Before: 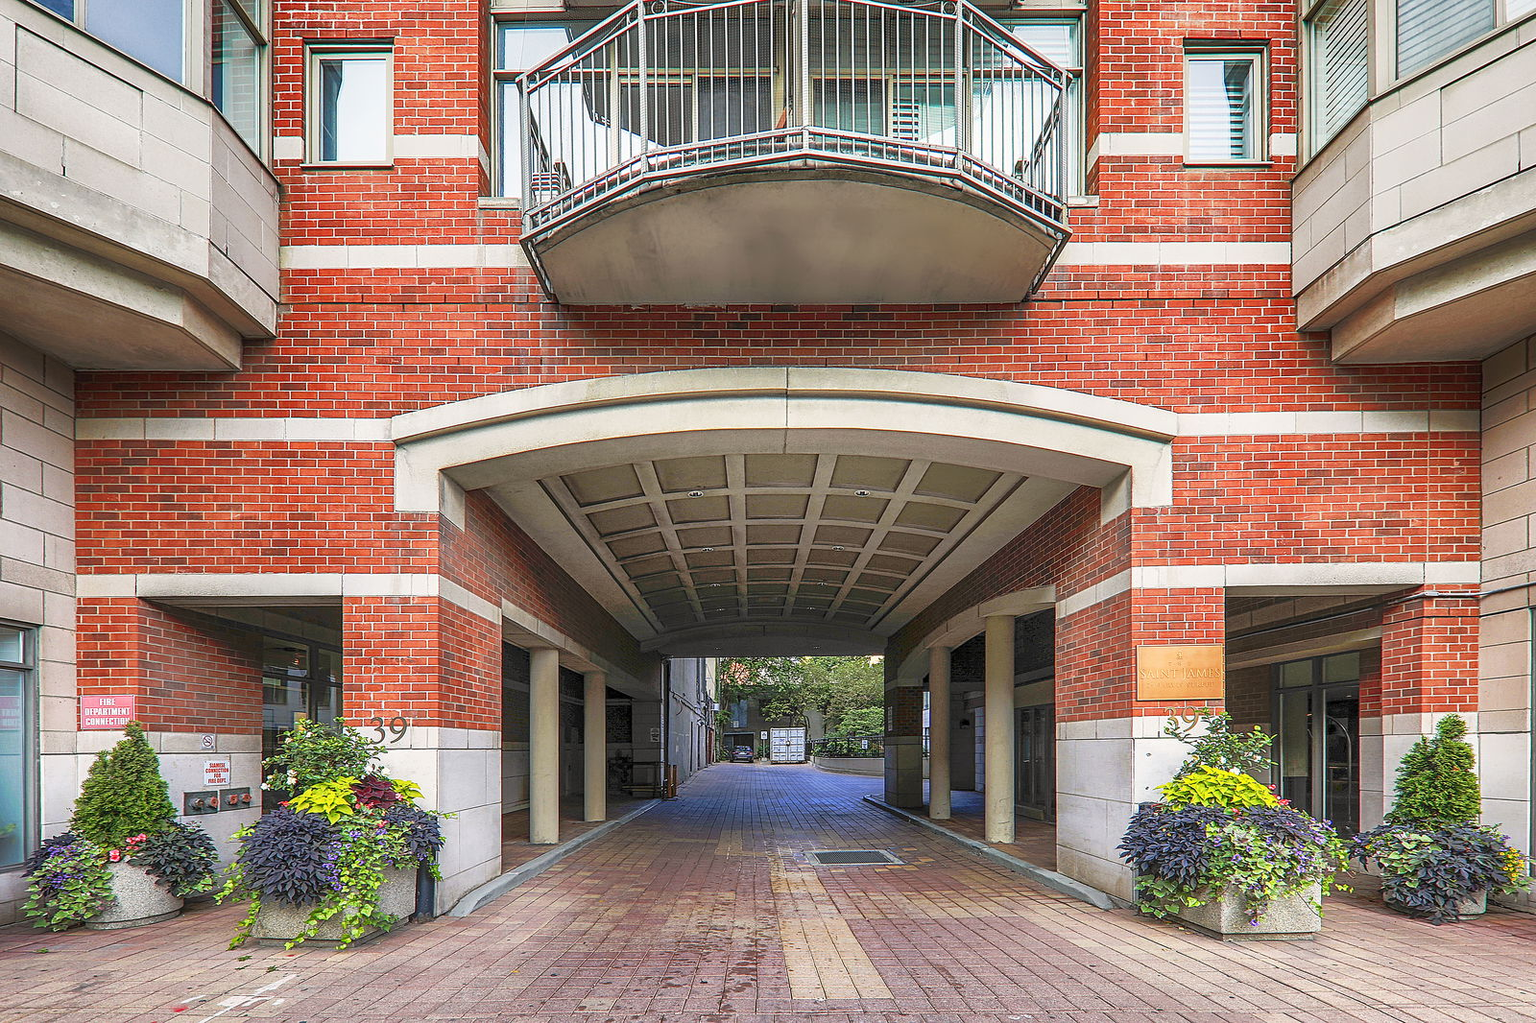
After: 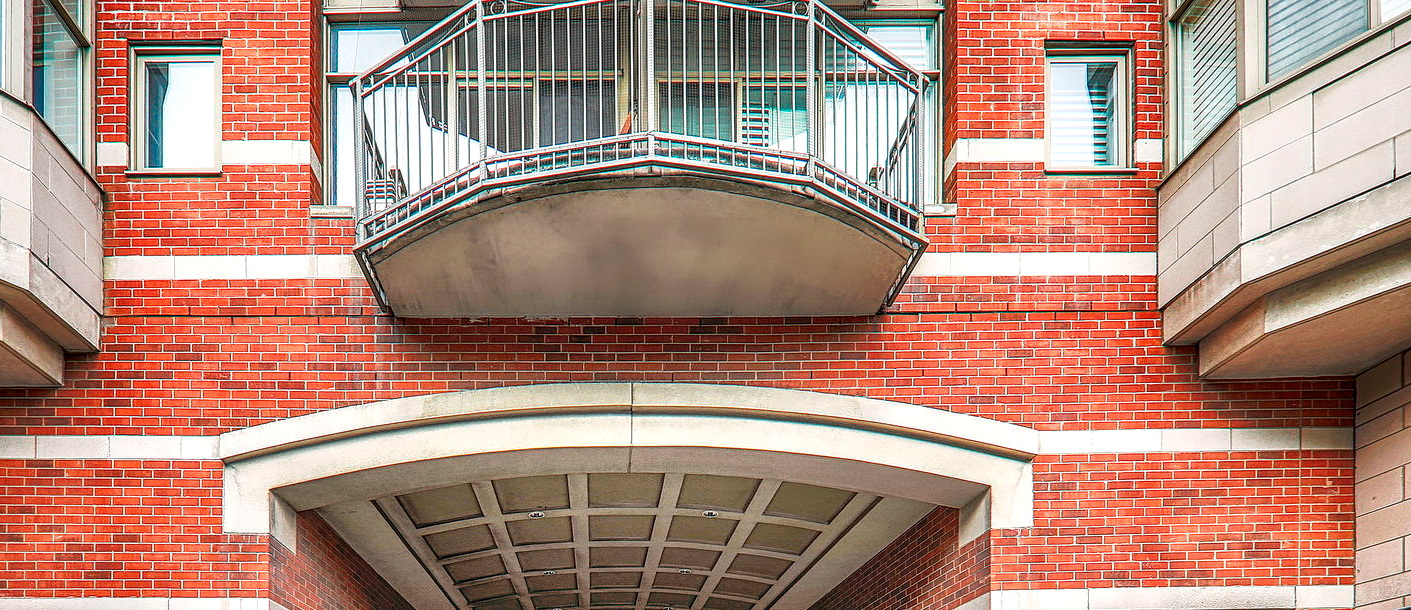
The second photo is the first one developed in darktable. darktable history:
local contrast: detail 130%
levels: levels [0.016, 0.484, 0.953]
crop and rotate: left 11.812%, bottom 42.776%
